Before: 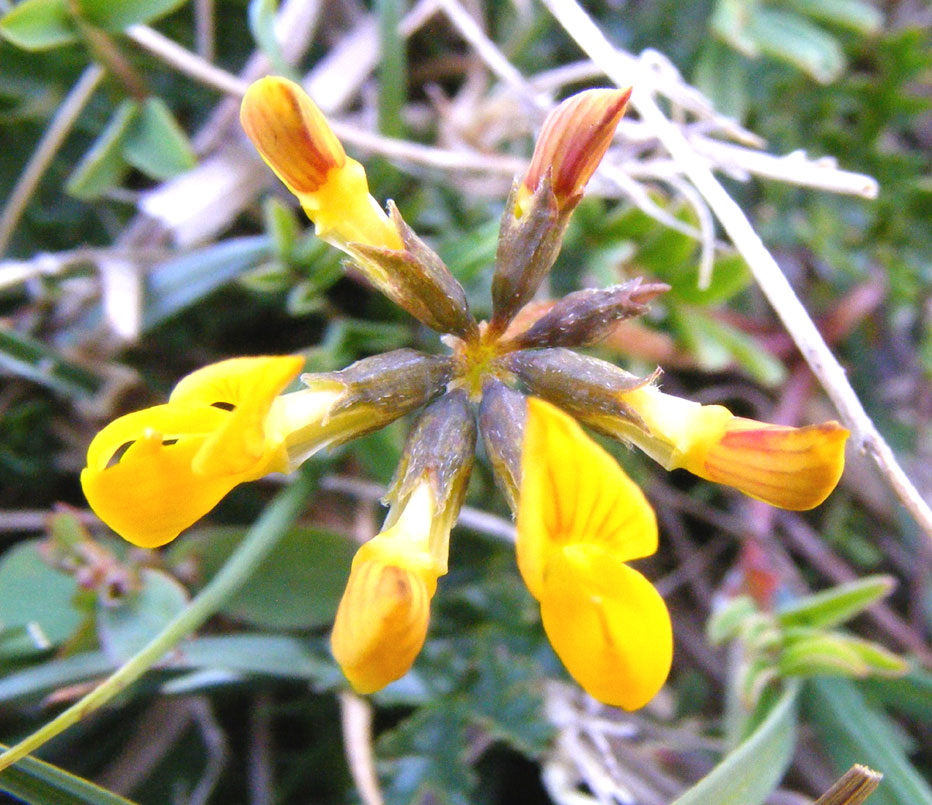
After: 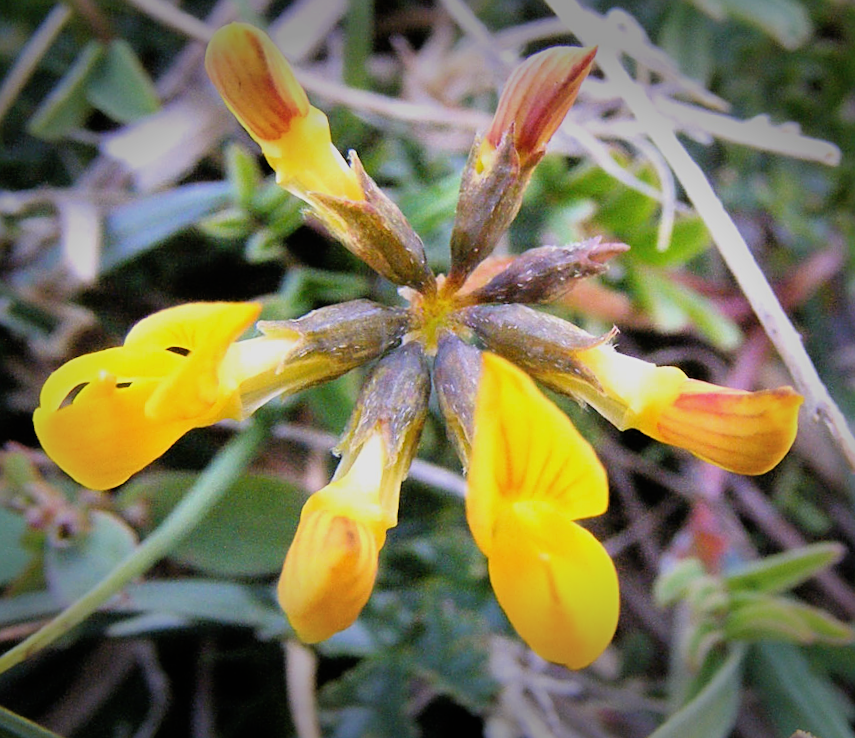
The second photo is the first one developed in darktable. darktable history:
crop and rotate: angle -1.96°, left 3.097%, top 4.154%, right 1.586%, bottom 0.529%
vignetting: fall-off start 70.97%, brightness -0.584, saturation -0.118, width/height ratio 1.333
sharpen: on, module defaults
filmic rgb: threshold 3 EV, hardness 4.17, latitude 50%, contrast 1.1, preserve chrominance max RGB, color science v6 (2022), contrast in shadows safe, contrast in highlights safe, enable highlight reconstruction true
